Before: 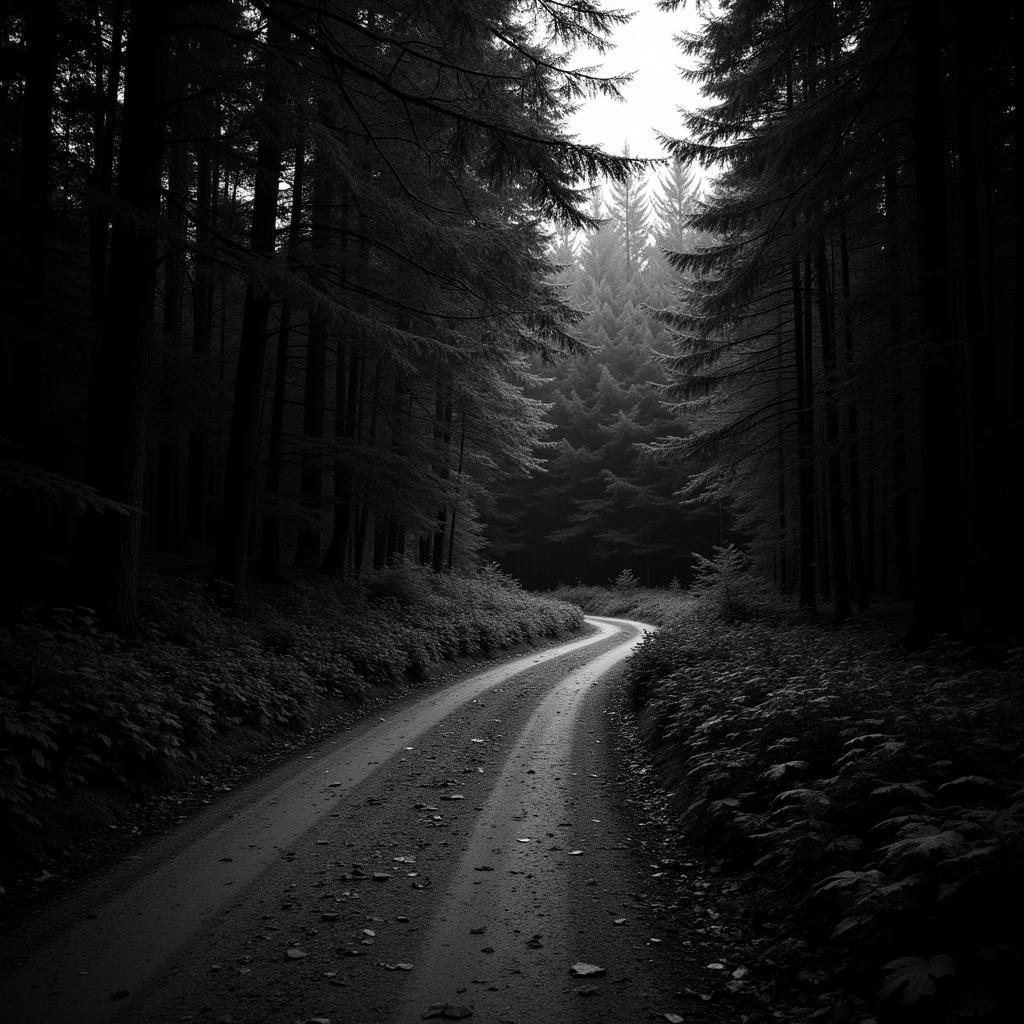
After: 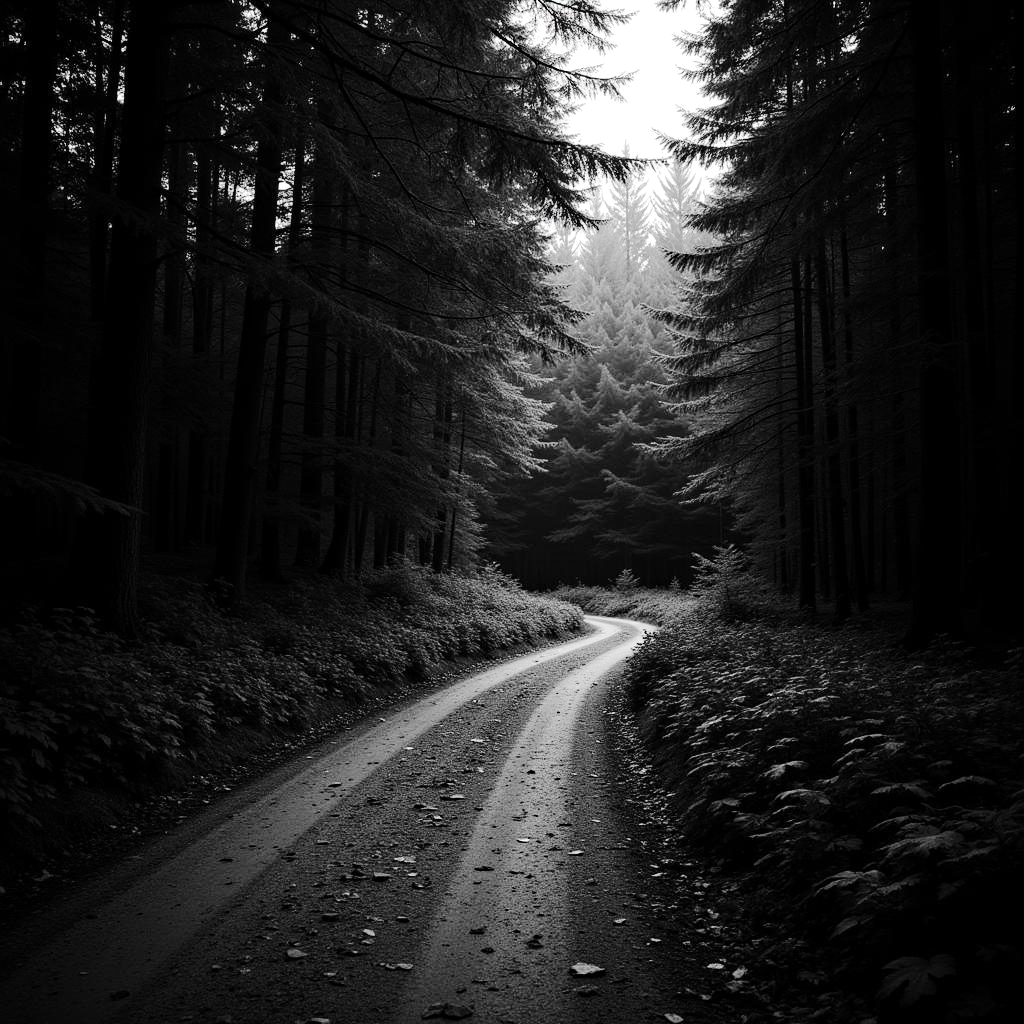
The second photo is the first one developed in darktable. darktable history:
tone equalizer: -7 EV 0.154 EV, -6 EV 0.621 EV, -5 EV 1.17 EV, -4 EV 1.36 EV, -3 EV 1.13 EV, -2 EV 0.6 EV, -1 EV 0.165 EV, edges refinement/feathering 500, mask exposure compensation -1.57 EV, preserve details no
base curve: exposure shift 0.01, preserve colors none
haze removal: adaptive false
